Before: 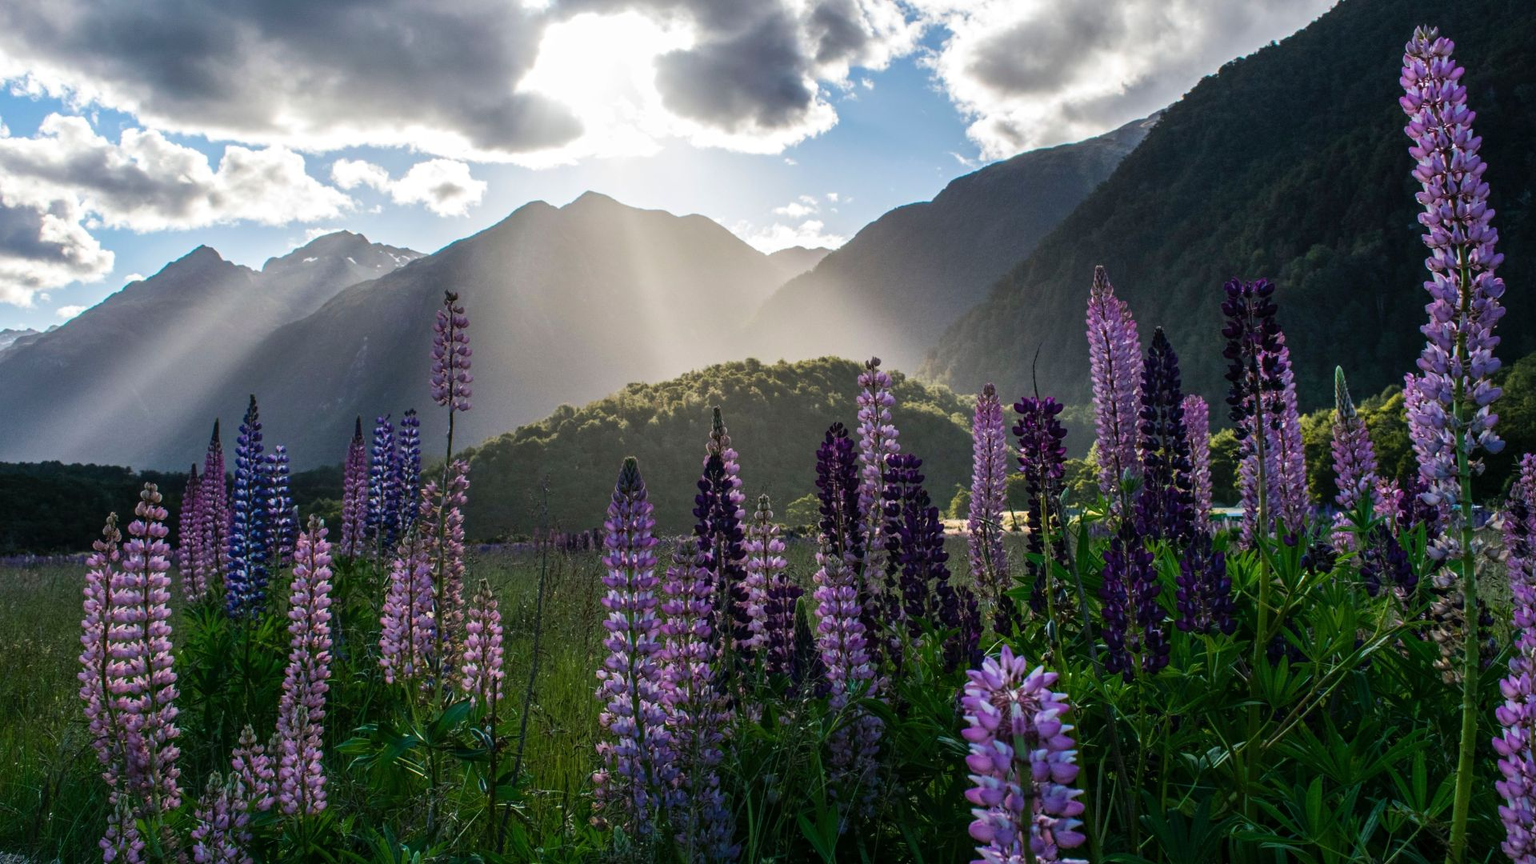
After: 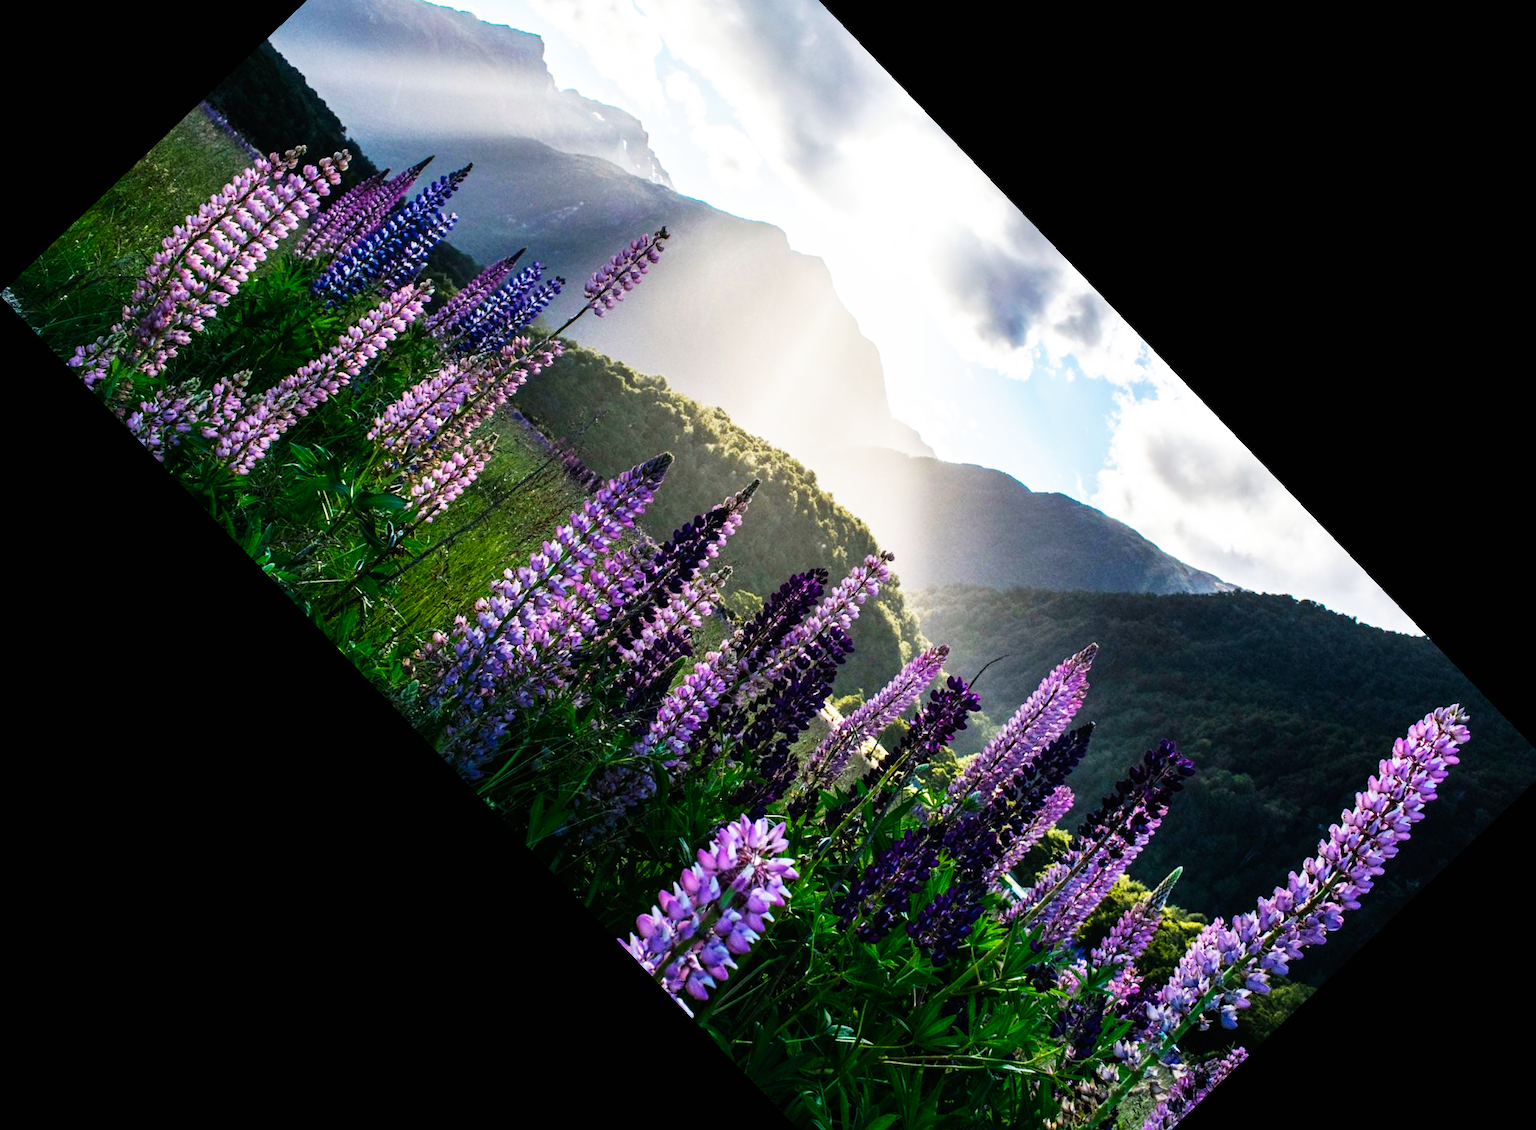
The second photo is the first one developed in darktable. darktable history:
crop and rotate: angle -46.26°, top 16.234%, right 0.912%, bottom 11.704%
base curve: curves: ch0 [(0, 0) (0.007, 0.004) (0.027, 0.03) (0.046, 0.07) (0.207, 0.54) (0.442, 0.872) (0.673, 0.972) (1, 1)], preserve colors none
